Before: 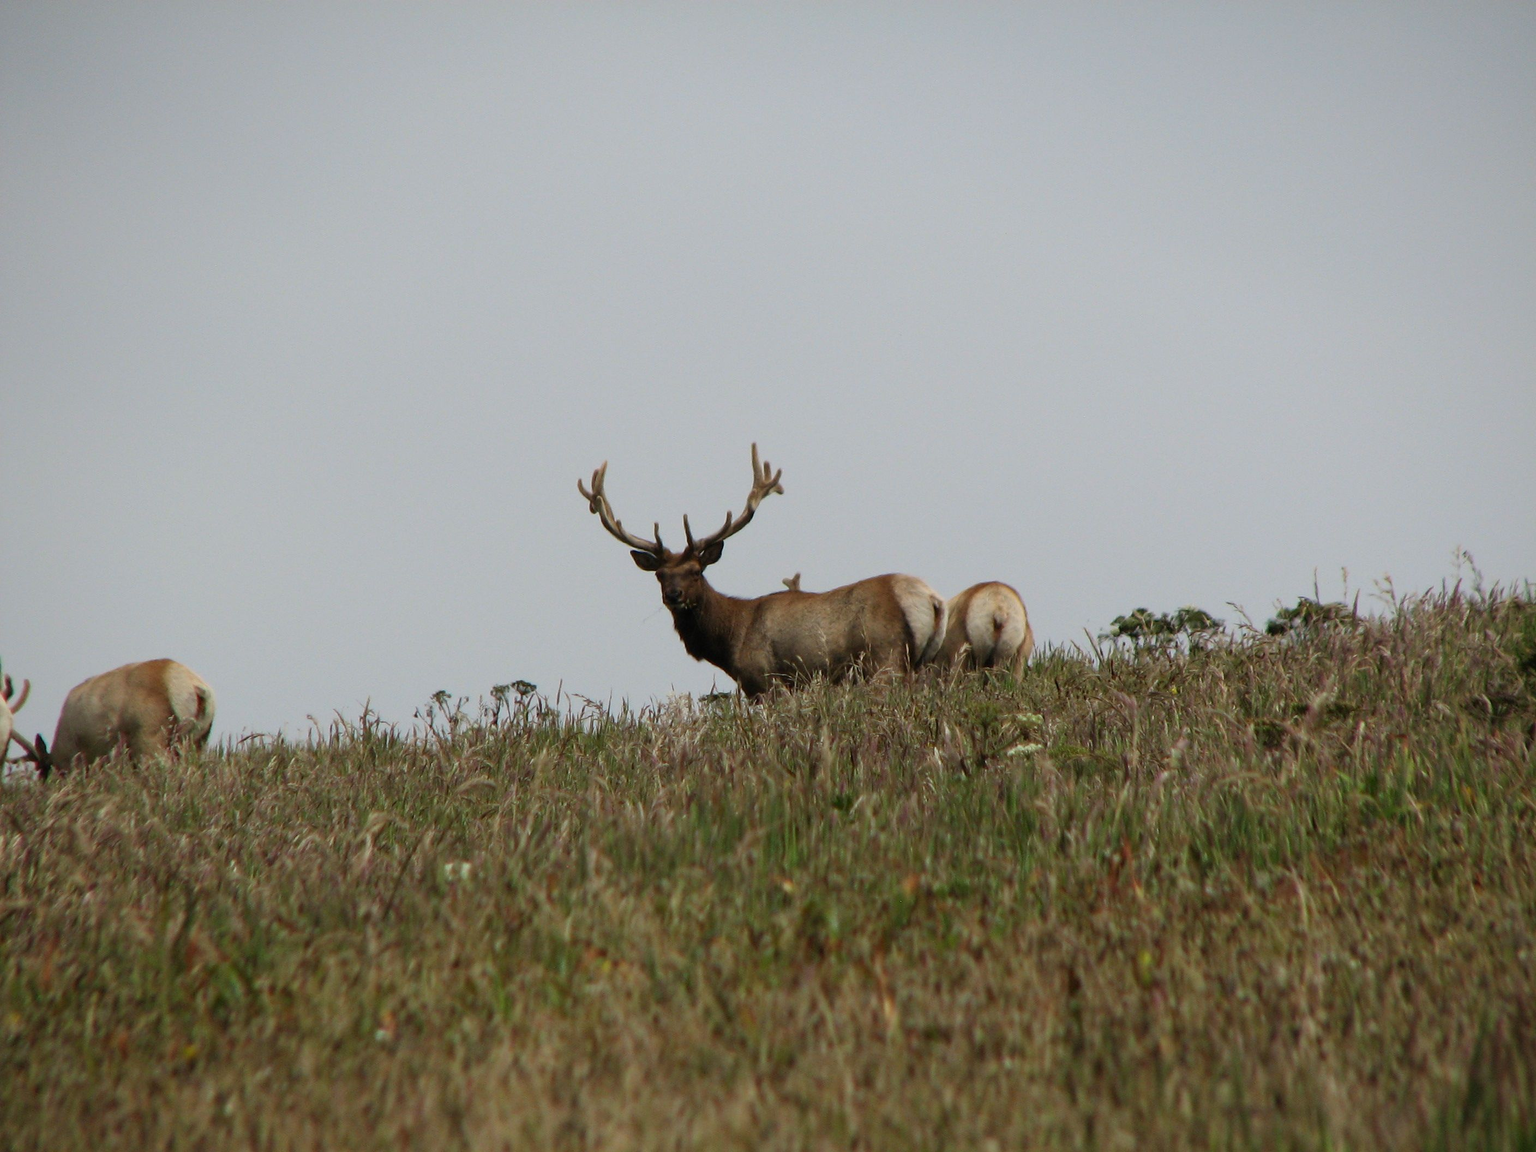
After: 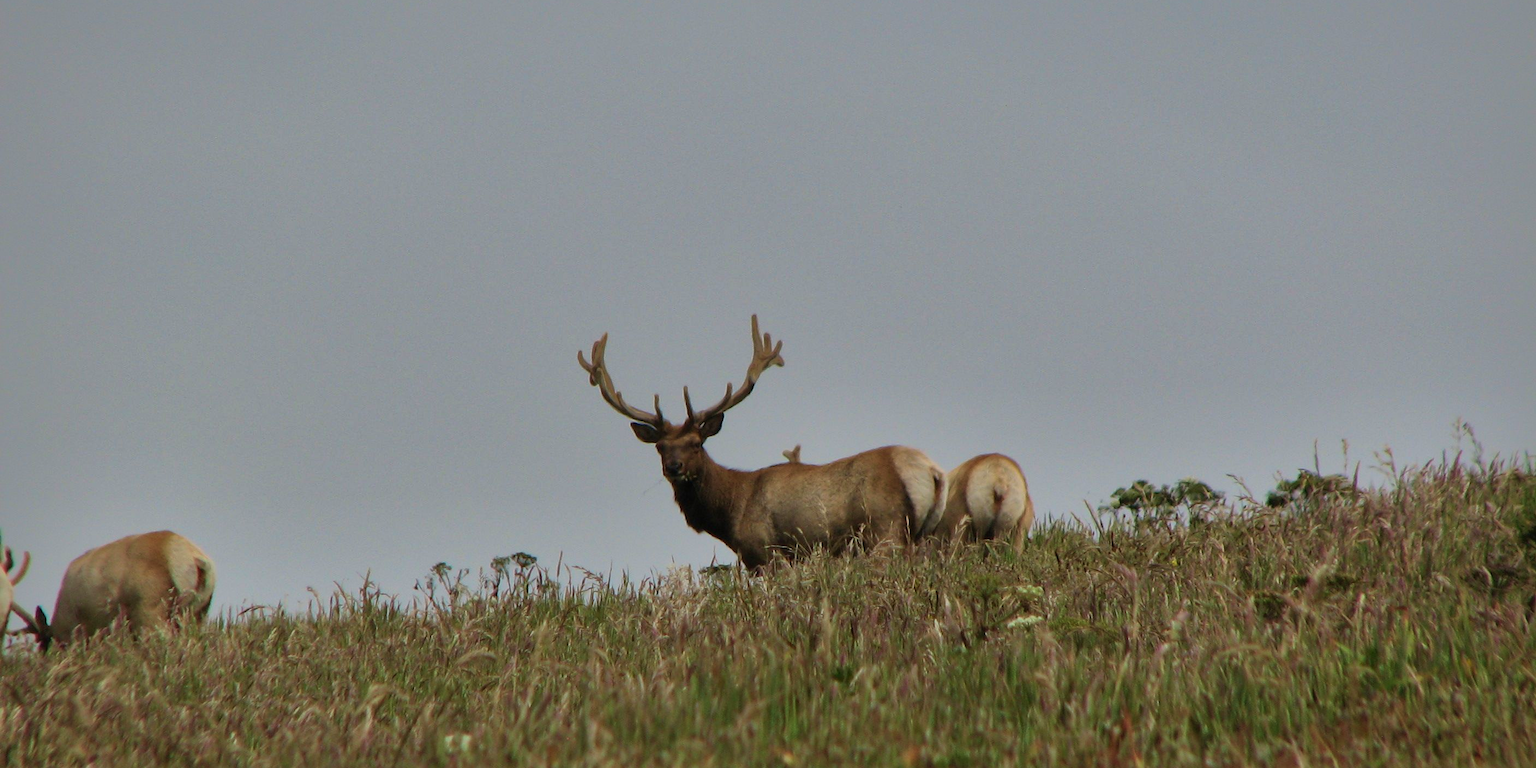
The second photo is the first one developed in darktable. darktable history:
velvia: on, module defaults
crop: top 11.166%, bottom 22.168%
shadows and highlights: shadows 25, highlights -70
